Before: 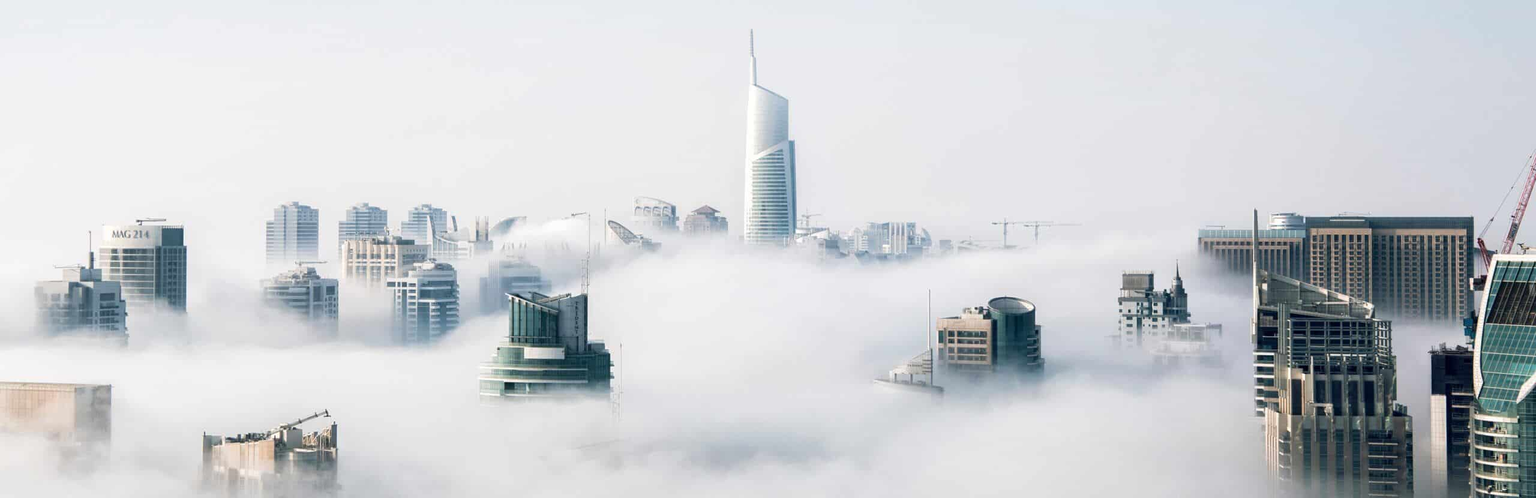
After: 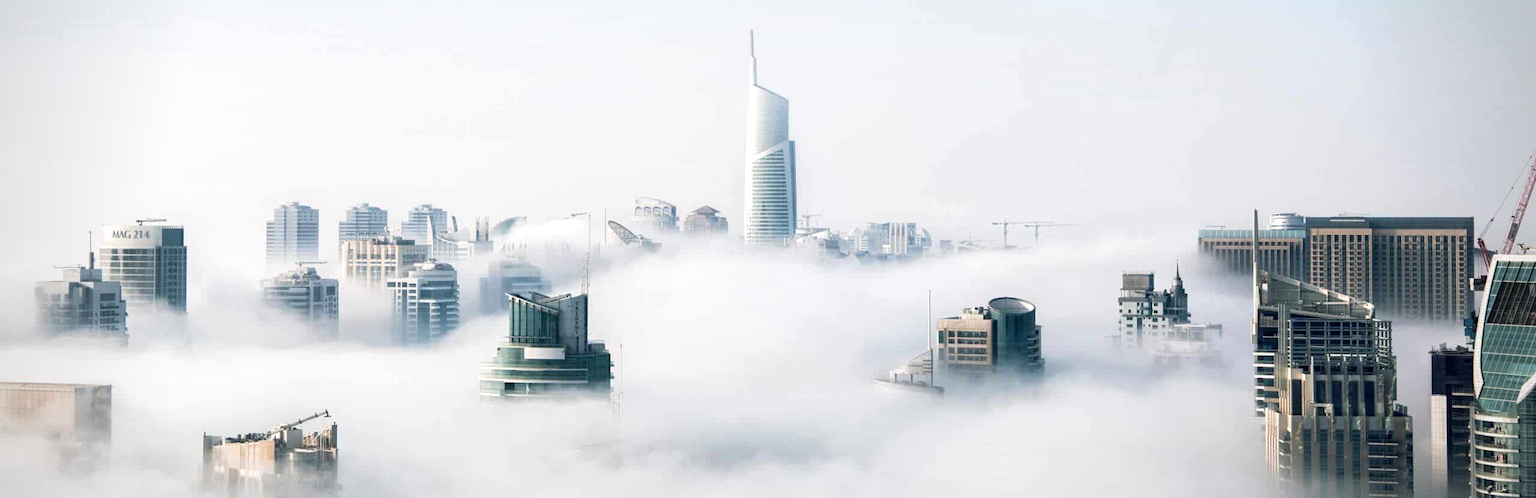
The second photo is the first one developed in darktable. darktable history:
color correction: highlights b* -0.034
exposure: exposure 0.132 EV, compensate highlight preservation false
vignetting: fall-off start 79.72%
